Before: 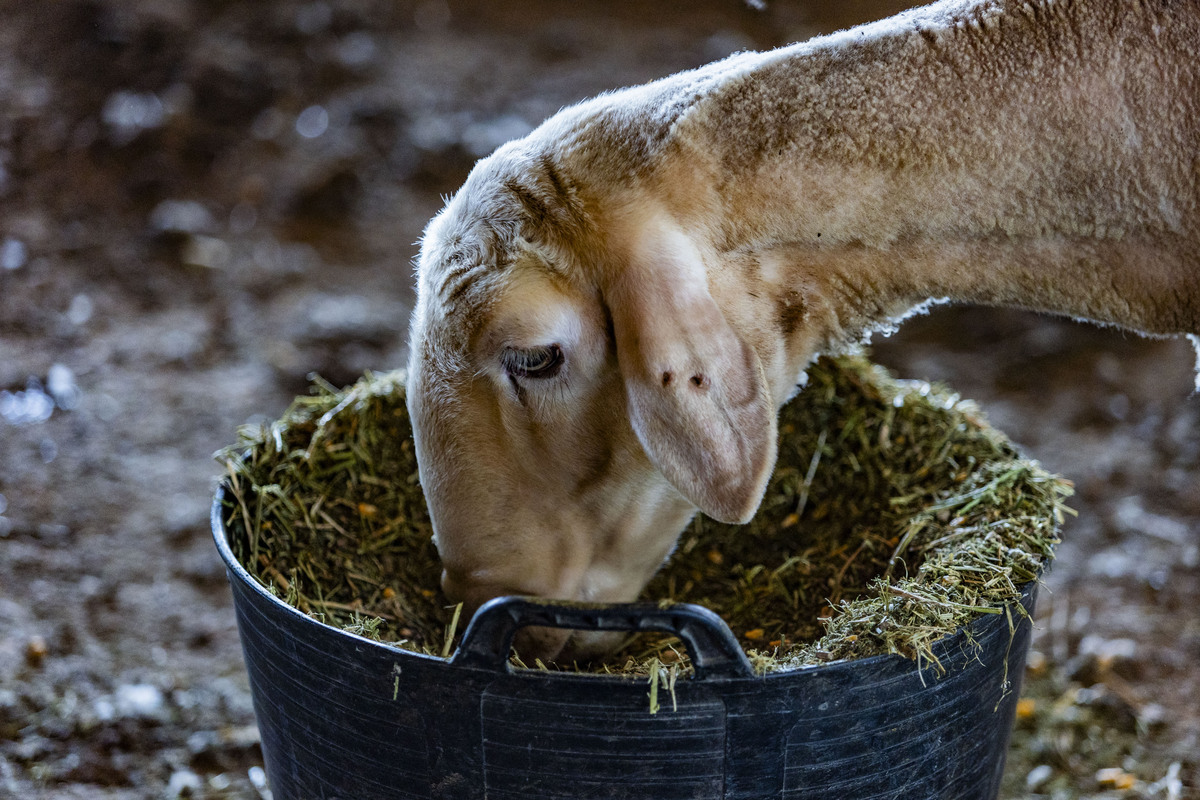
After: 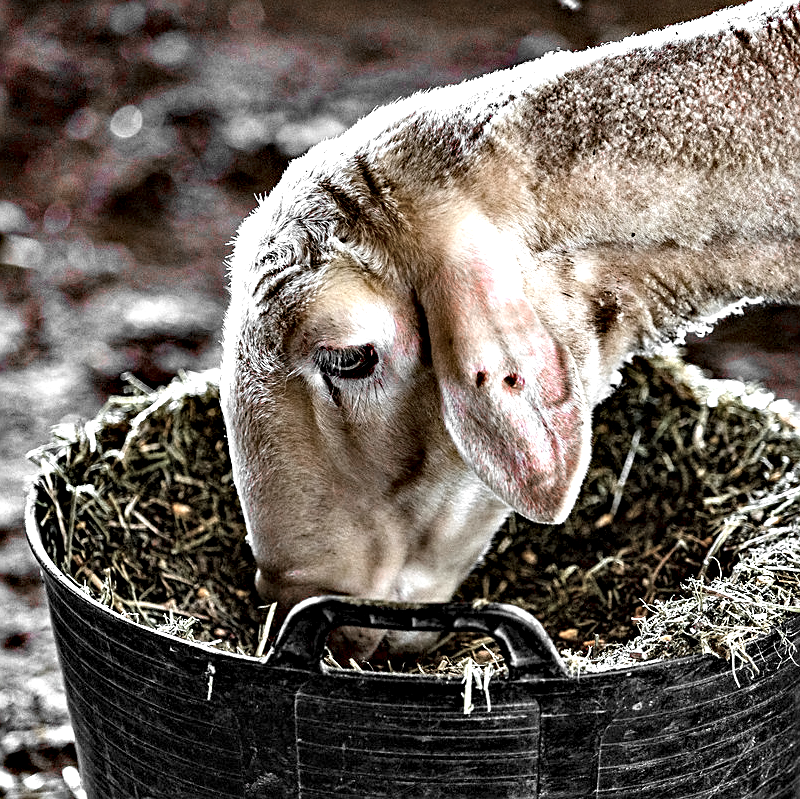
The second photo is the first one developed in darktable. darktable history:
crop and rotate: left 15.574%, right 17.739%
sharpen: on, module defaults
color zones: curves: ch1 [(0, 0.831) (0.08, 0.771) (0.157, 0.268) (0.241, 0.207) (0.562, -0.005) (0.714, -0.013) (0.876, 0.01) (1, 0.831)]
contrast equalizer: y [[0.6 ×6], [0.55 ×6], [0 ×6], [0 ×6], [0 ×6]]
exposure: black level correction 0, exposure 1.104 EV, compensate highlight preservation false
haze removal: compatibility mode true, adaptive false
